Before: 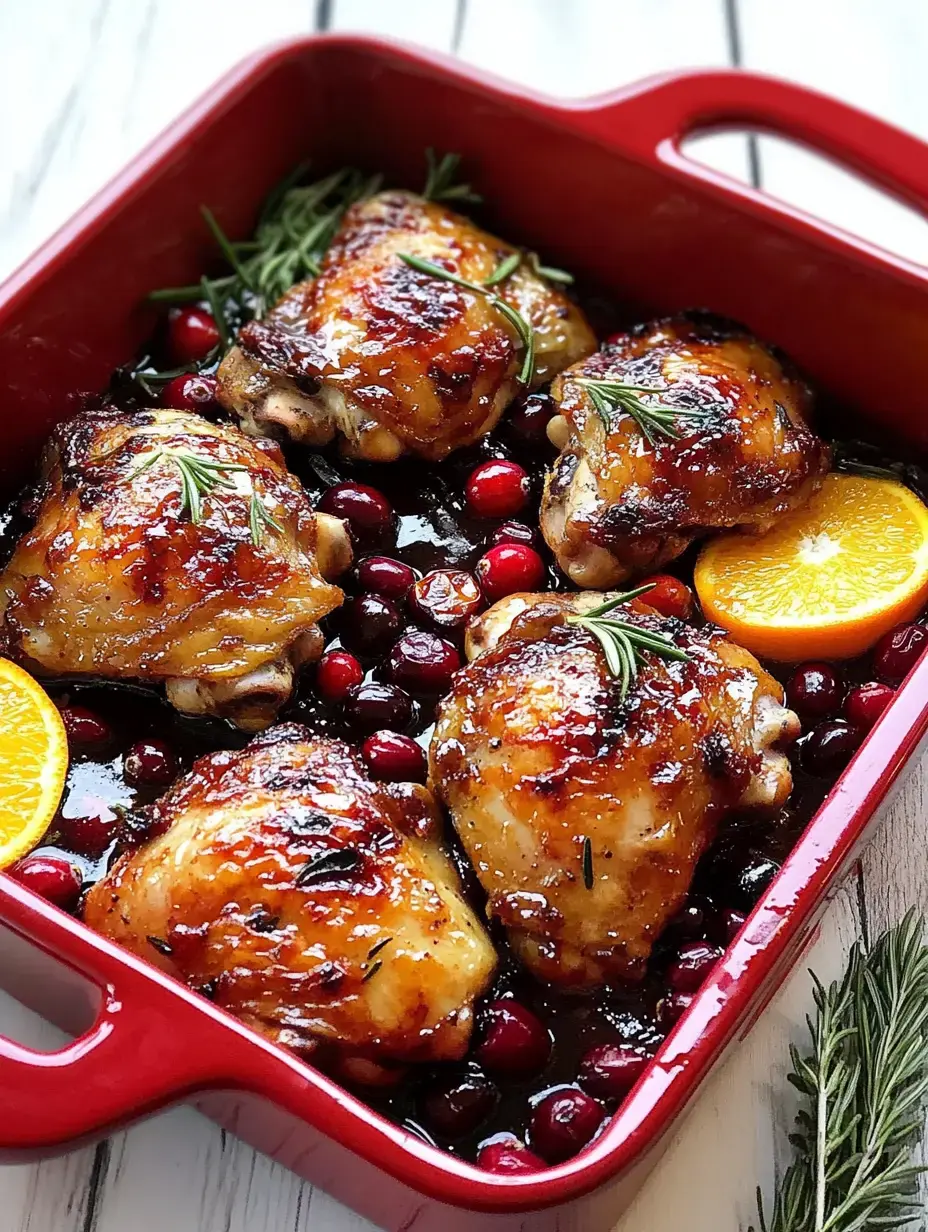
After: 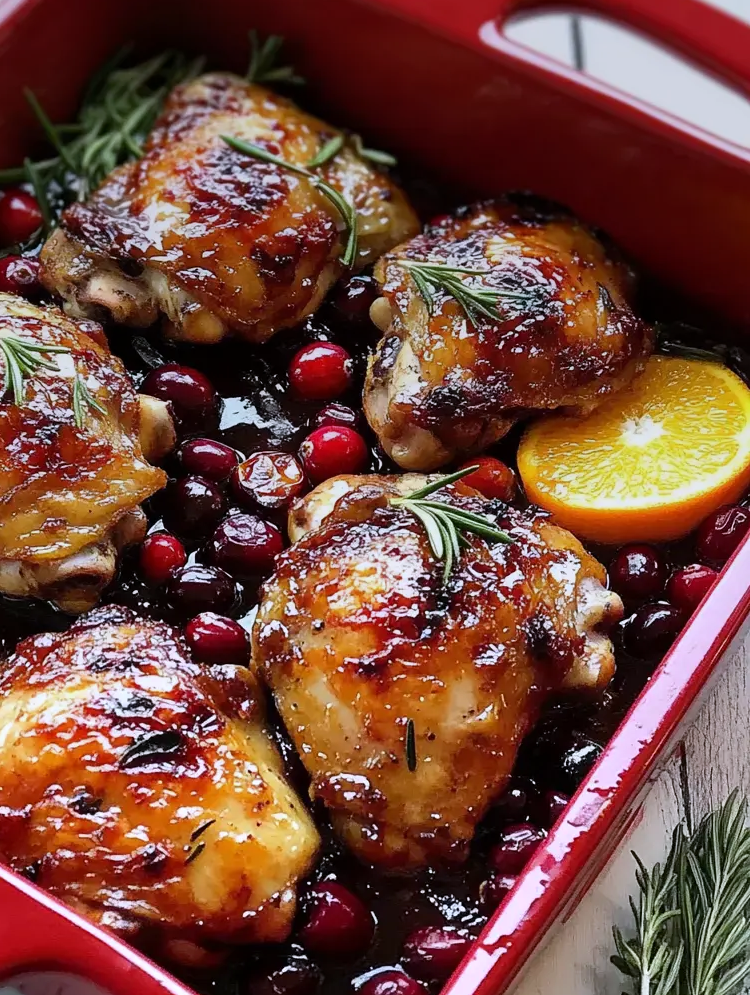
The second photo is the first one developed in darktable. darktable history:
white balance: red 0.984, blue 1.059
crop: left 19.159%, top 9.58%, bottom 9.58%
graduated density: on, module defaults
